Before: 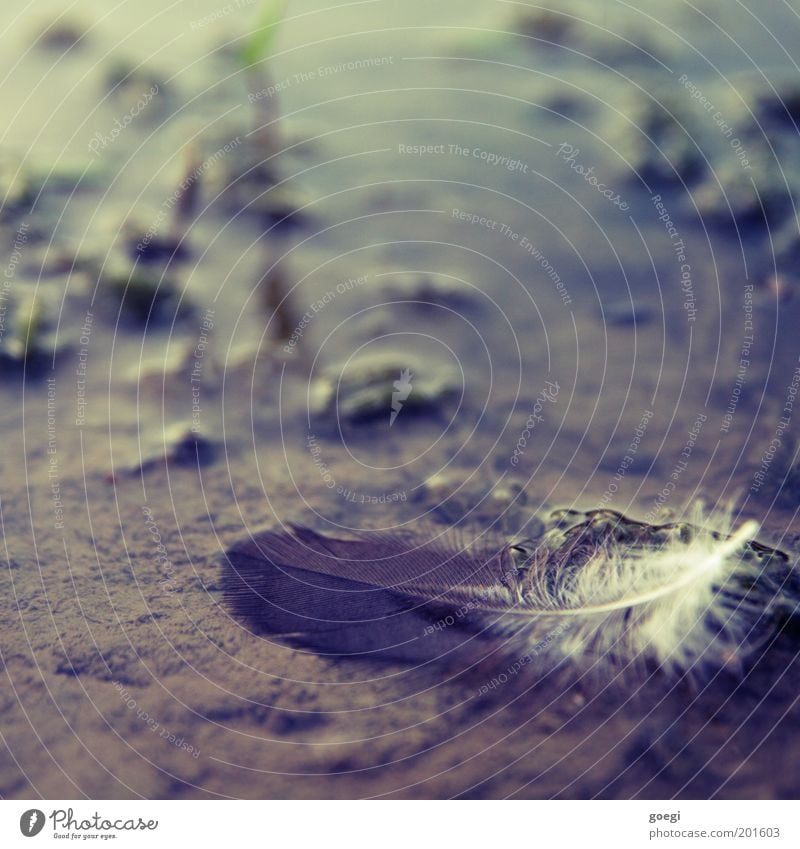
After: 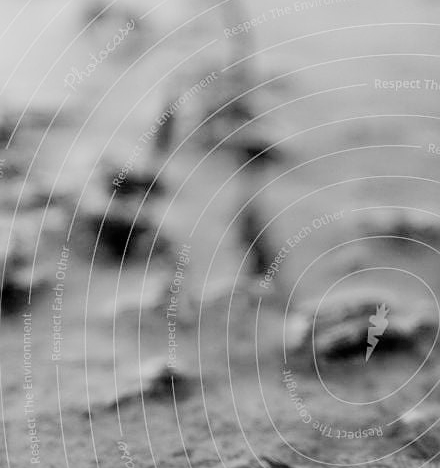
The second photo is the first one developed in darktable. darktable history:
crop and rotate: left 3.019%, top 7.662%, right 41.966%, bottom 37.186%
sharpen: on, module defaults
contrast brightness saturation: saturation -0.052
exposure: compensate exposure bias true, compensate highlight preservation false
filmic rgb: black relative exposure -6.18 EV, white relative exposure 6.95 EV, hardness 2.28
color calibration: output gray [0.267, 0.423, 0.261, 0], illuminant as shot in camera, x 0.37, y 0.382, temperature 4320.3 K
shadows and highlights: shadows -61.32, white point adjustment -5.4, highlights 59.87
tone equalizer: -8 EV -0.758 EV, -7 EV -0.68 EV, -6 EV -0.636 EV, -5 EV -0.388 EV, -3 EV 0.387 EV, -2 EV 0.6 EV, -1 EV 0.69 EV, +0 EV 0.773 EV
